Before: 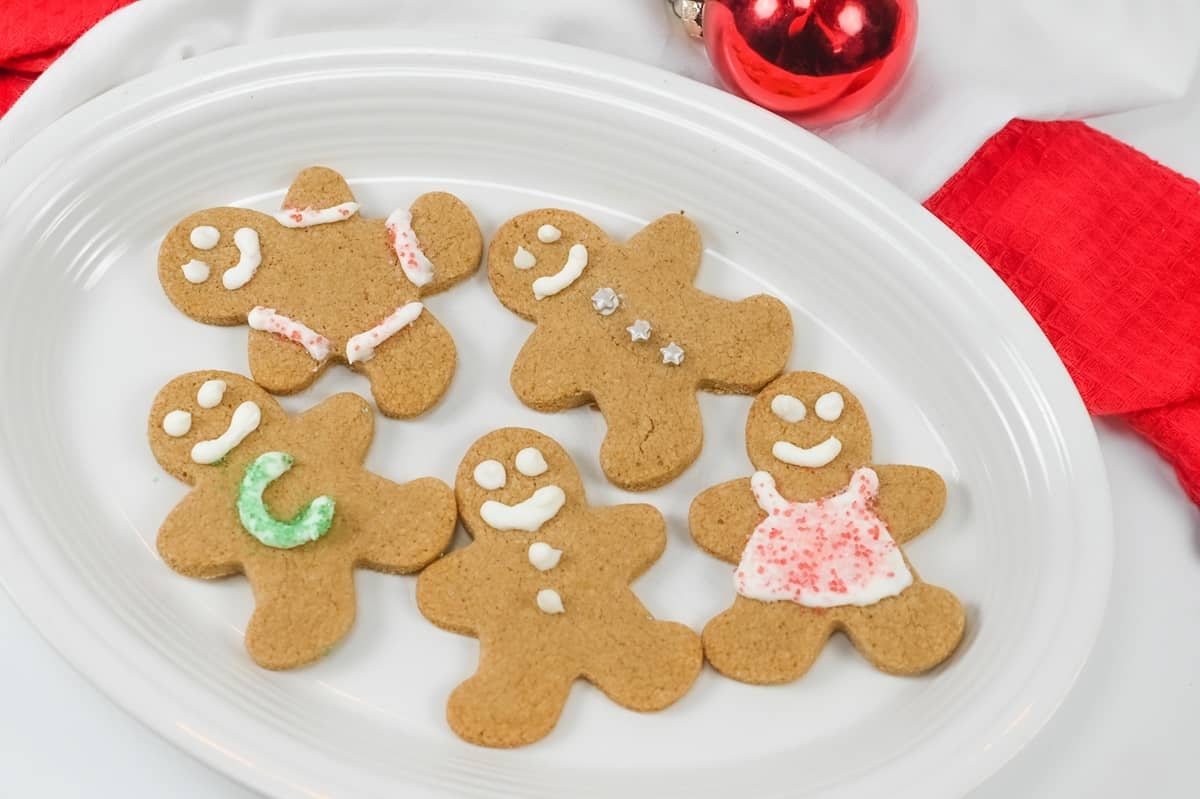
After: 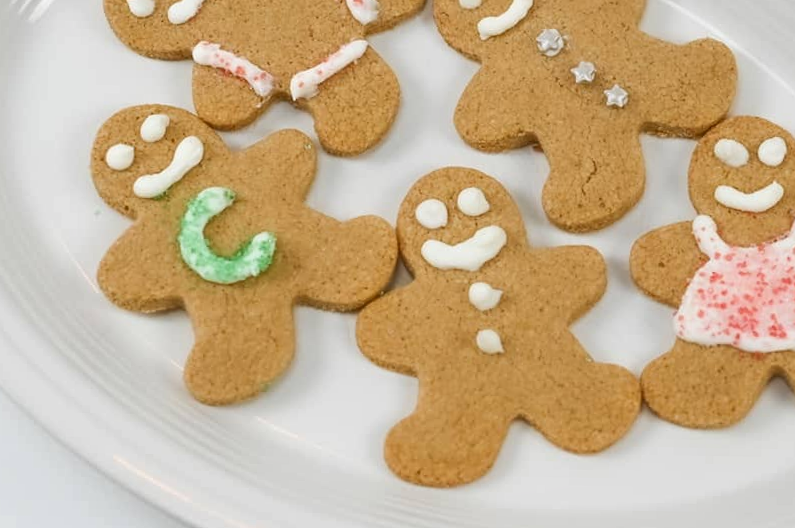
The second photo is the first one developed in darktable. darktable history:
tone equalizer: edges refinement/feathering 500, mask exposure compensation -1.57 EV, preserve details no
crop and rotate: angle -1.01°, left 3.639%, top 32.044%, right 28.348%
shadows and highlights: shadows 31.66, highlights -32.21, soften with gaussian
